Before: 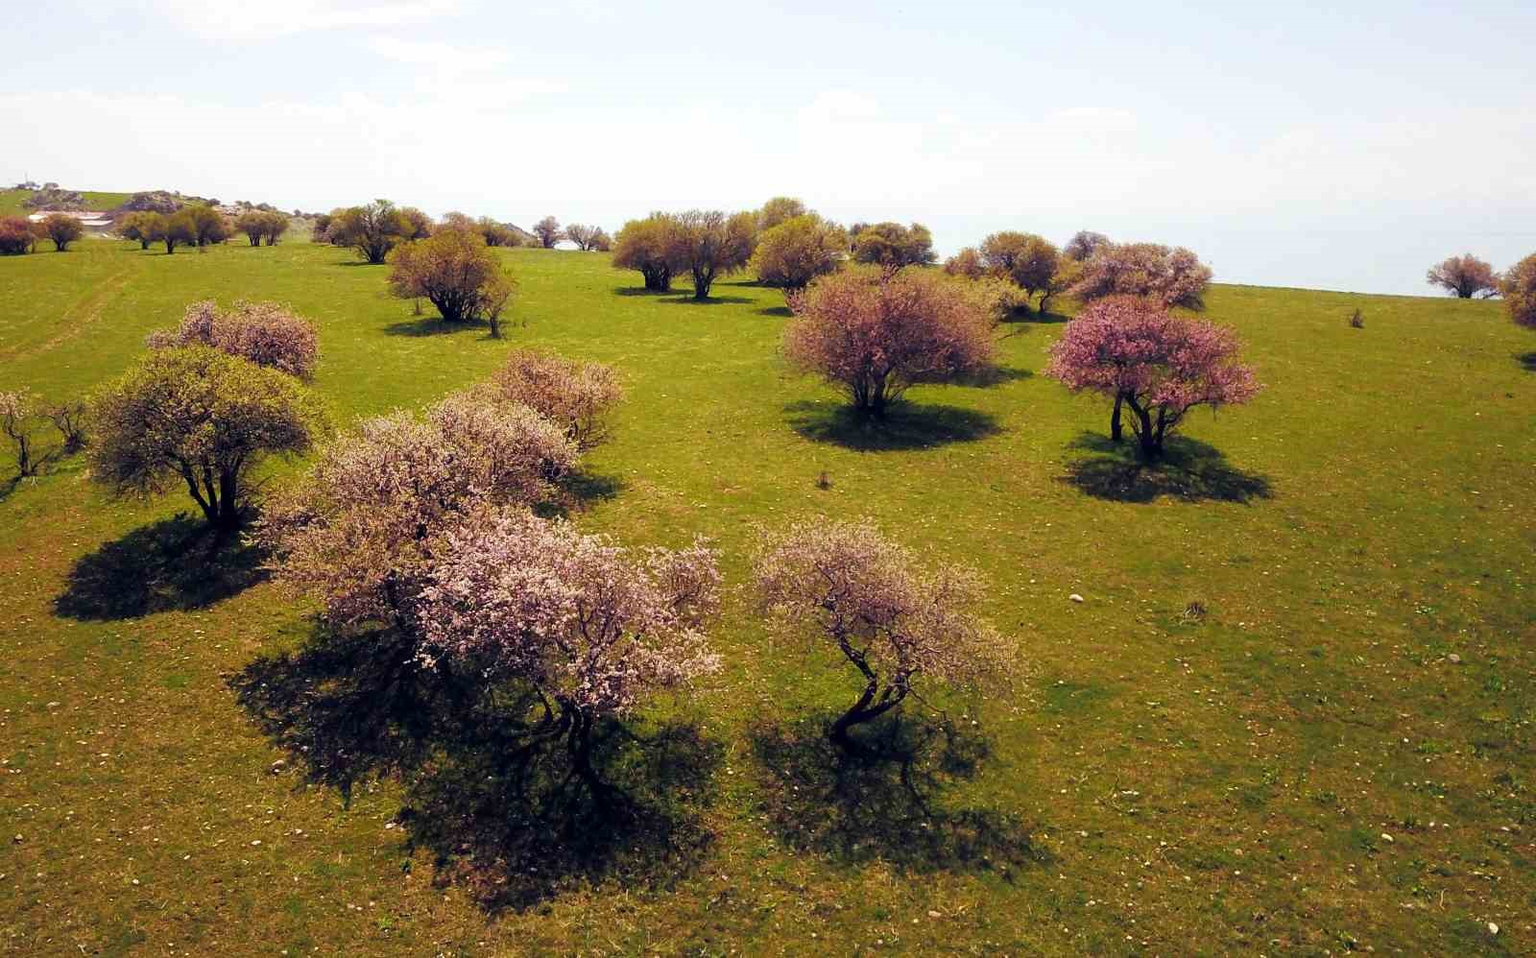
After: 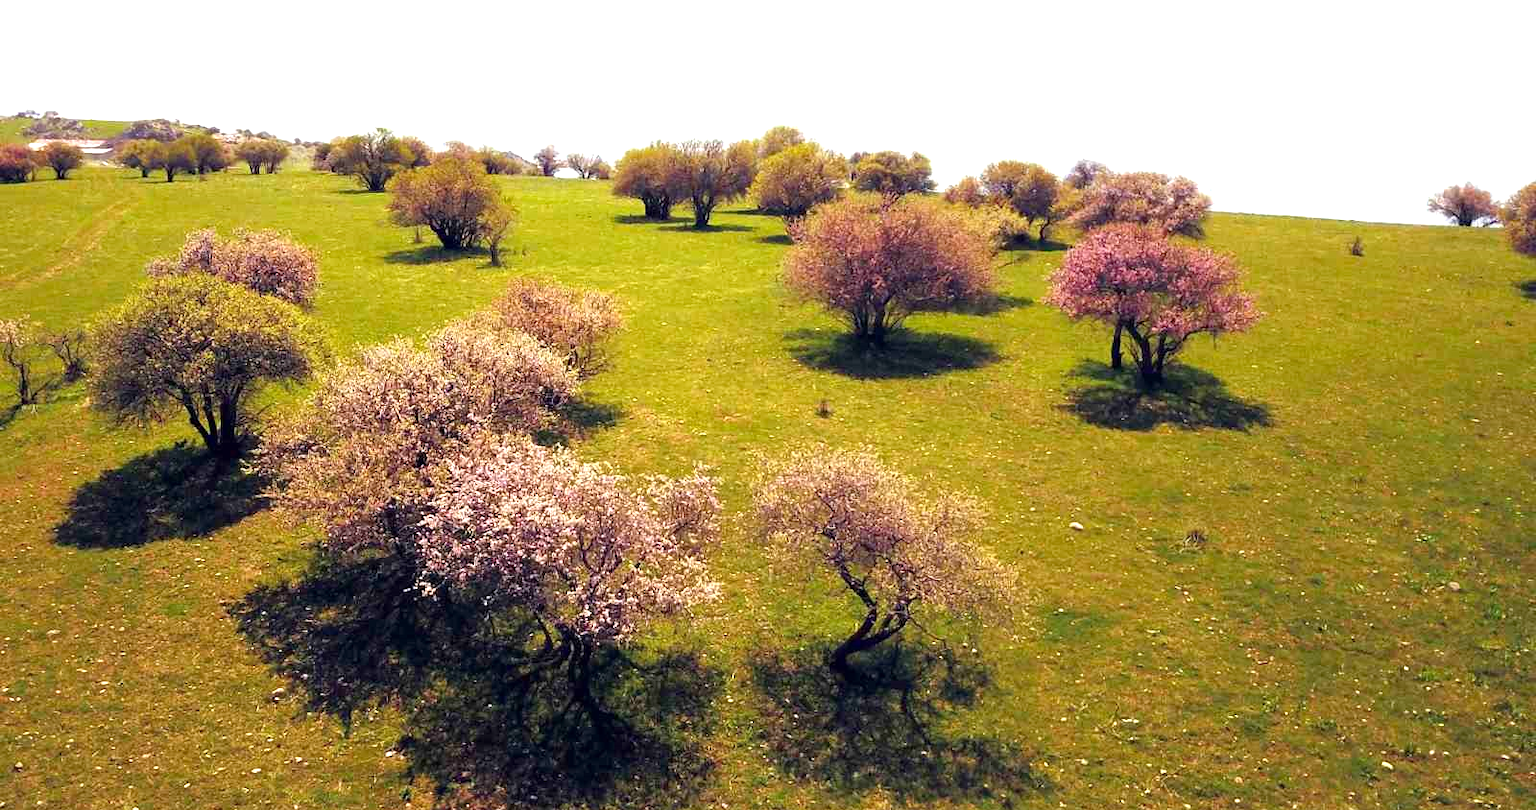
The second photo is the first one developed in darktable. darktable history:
exposure: exposure 0.747 EV, compensate highlight preservation false
haze removal: compatibility mode true, adaptive false
crop: top 7.579%, bottom 7.761%
